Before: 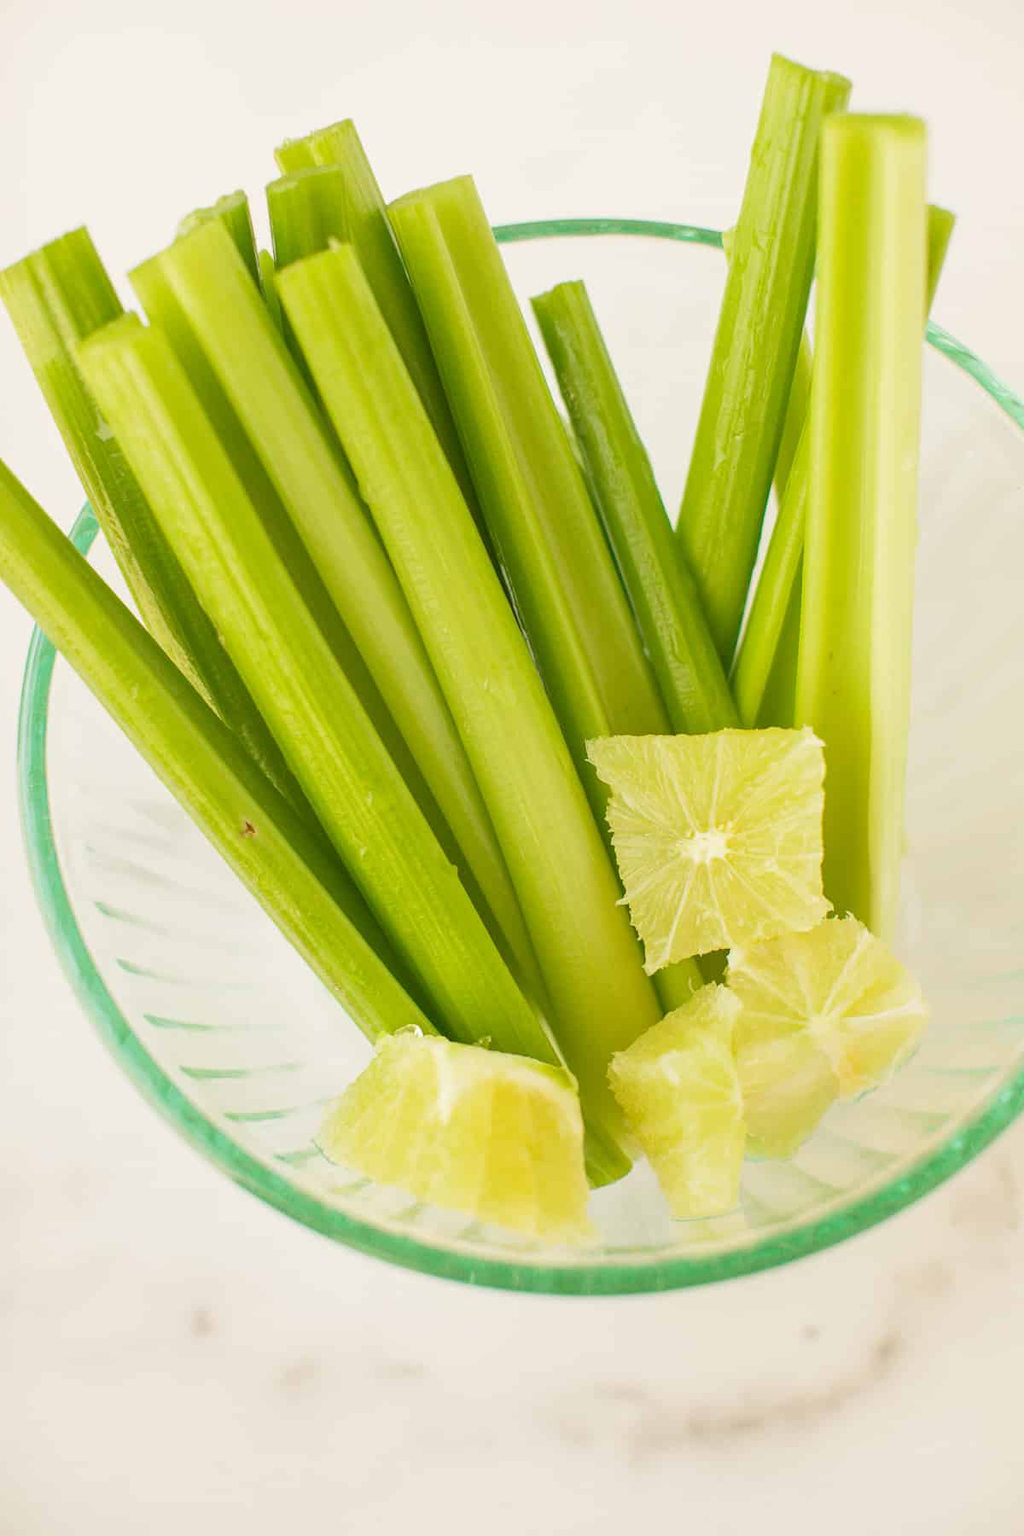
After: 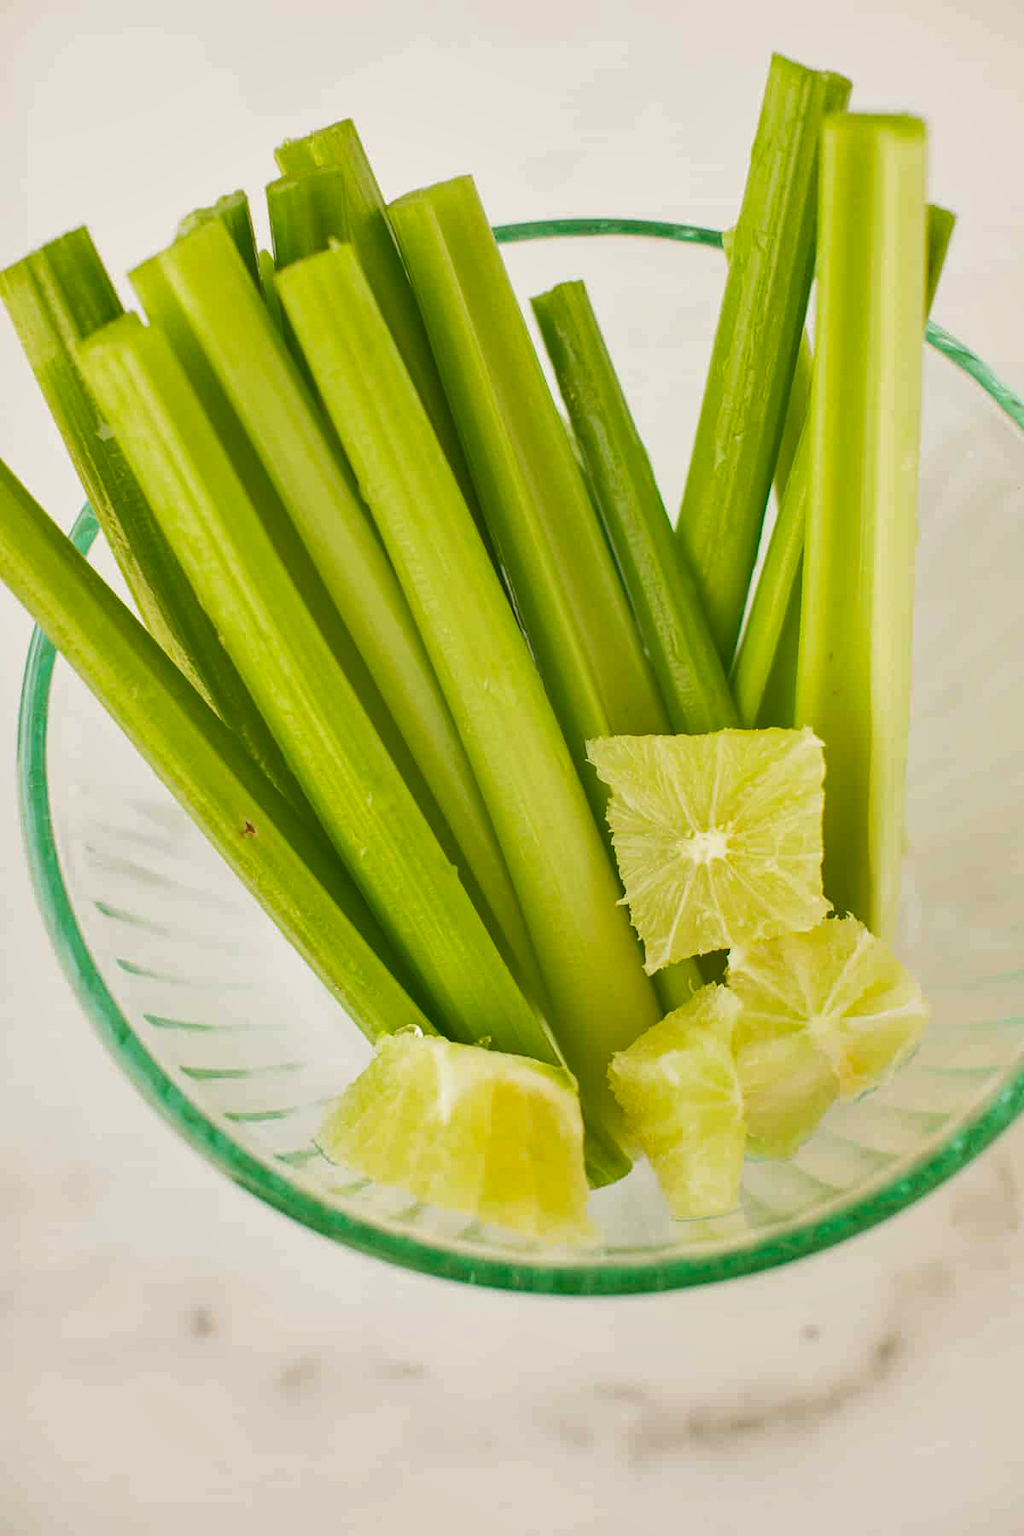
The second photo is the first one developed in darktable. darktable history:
shadows and highlights: shadows 43.54, white point adjustment -1.42, soften with gaussian
